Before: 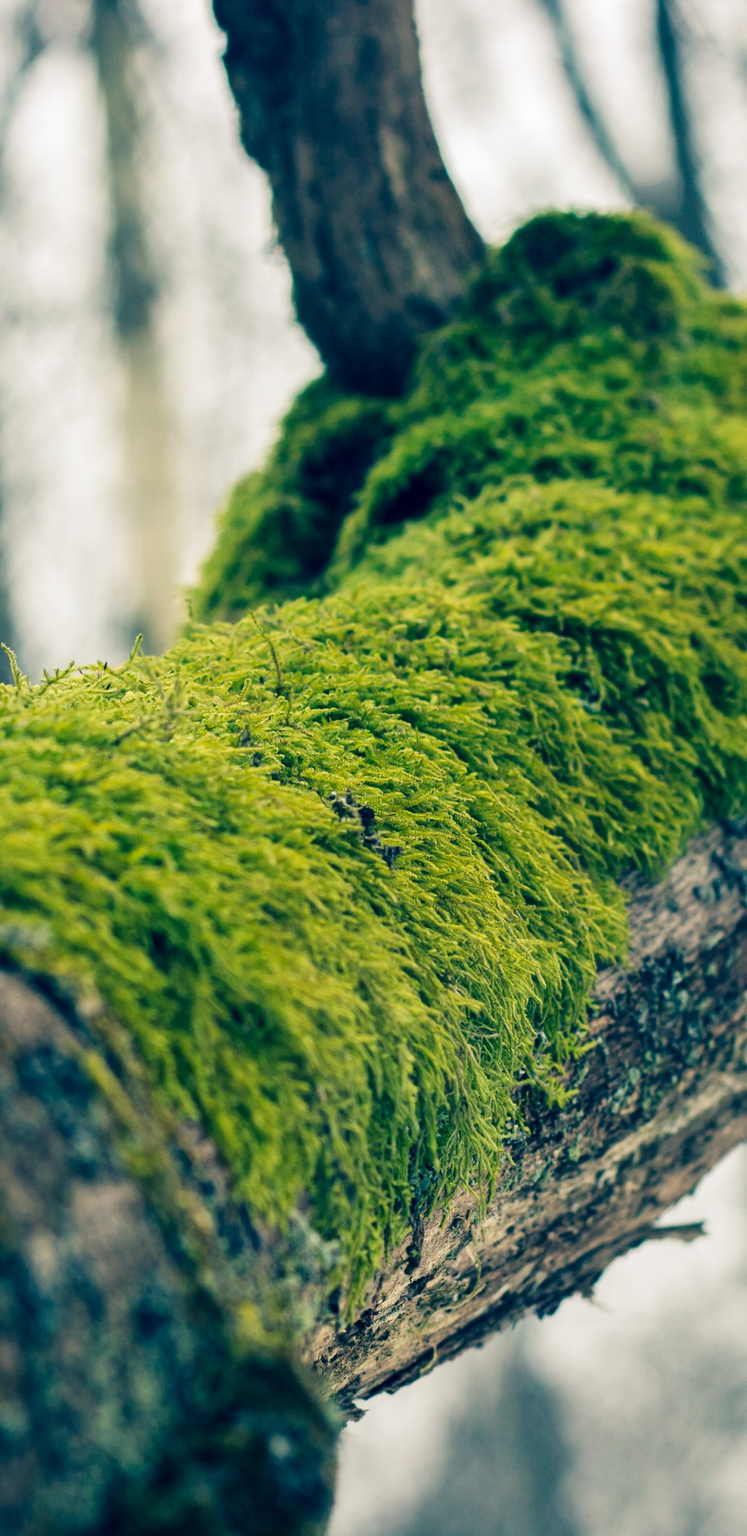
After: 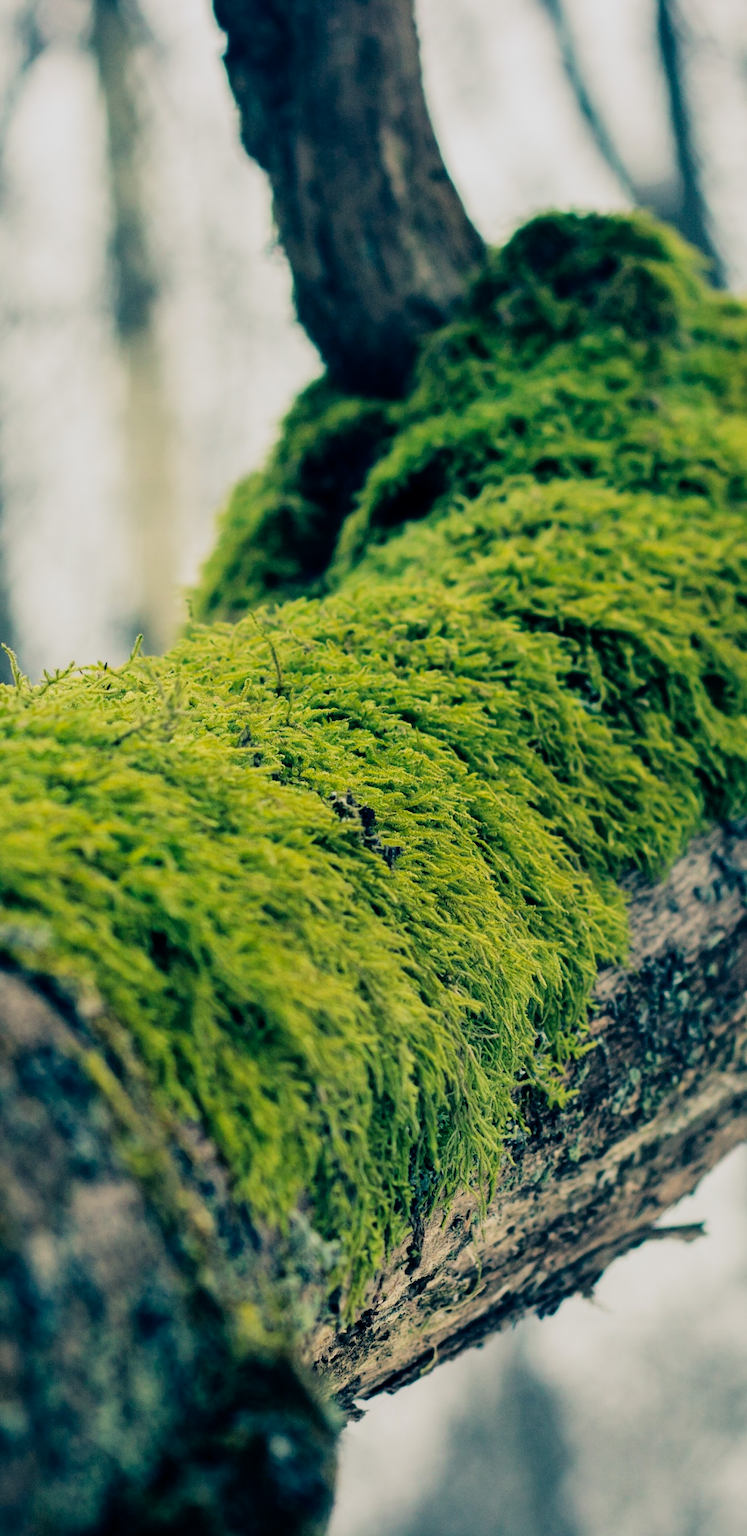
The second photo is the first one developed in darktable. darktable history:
filmic rgb: black relative exposure -7.76 EV, white relative exposure 4.44 EV, threshold 3 EV, target black luminance 0%, hardness 3.76, latitude 50.7%, contrast 1.071, highlights saturation mix 8.52%, shadows ↔ highlights balance -0.275%, color science v6 (2022), enable highlight reconstruction true
